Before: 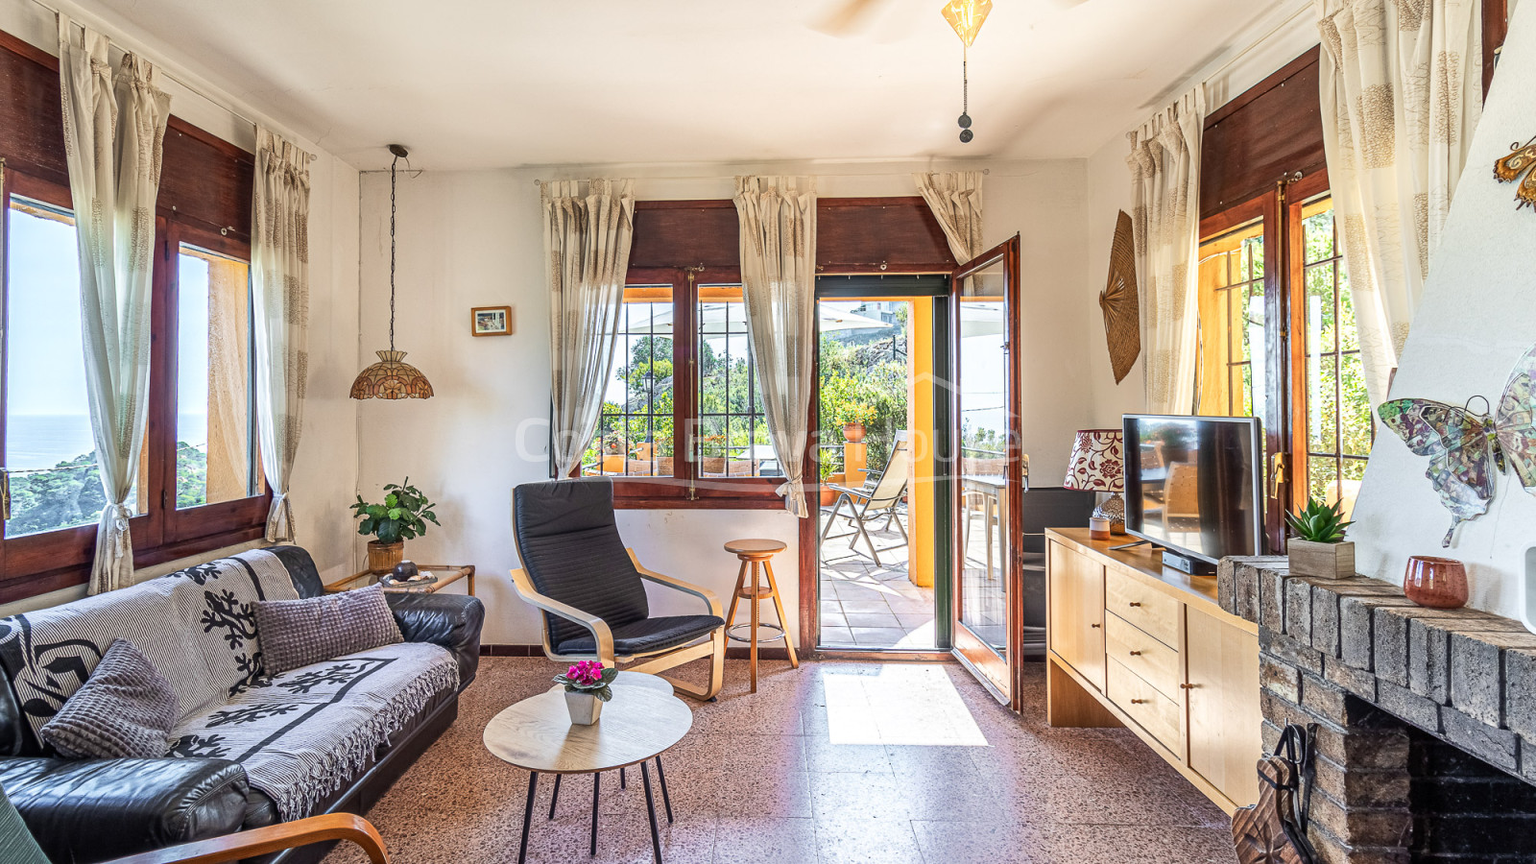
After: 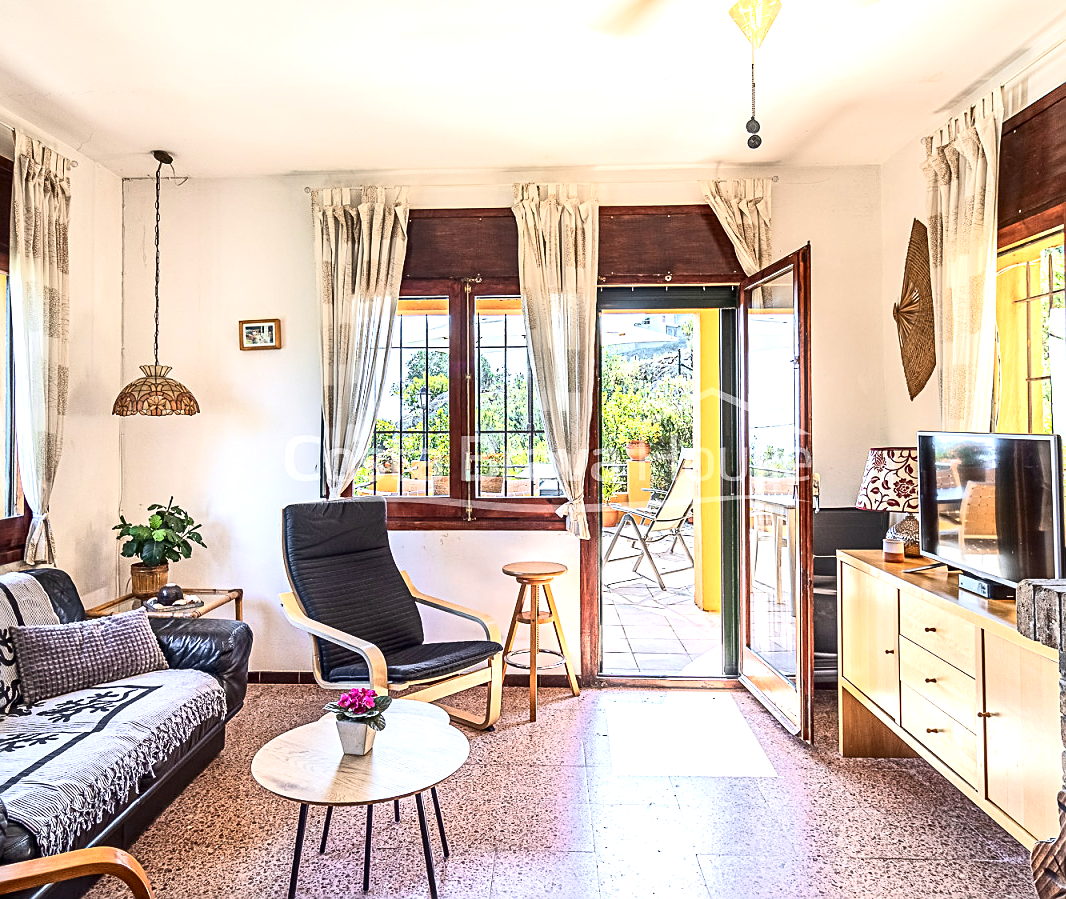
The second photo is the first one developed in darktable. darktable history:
sharpen: on, module defaults
crop and rotate: left 15.754%, right 17.579%
contrast brightness saturation: contrast 0.22
exposure: black level correction 0.001, exposure 0.5 EV, compensate exposure bias true, compensate highlight preservation false
white balance: red 1.004, blue 1.024
